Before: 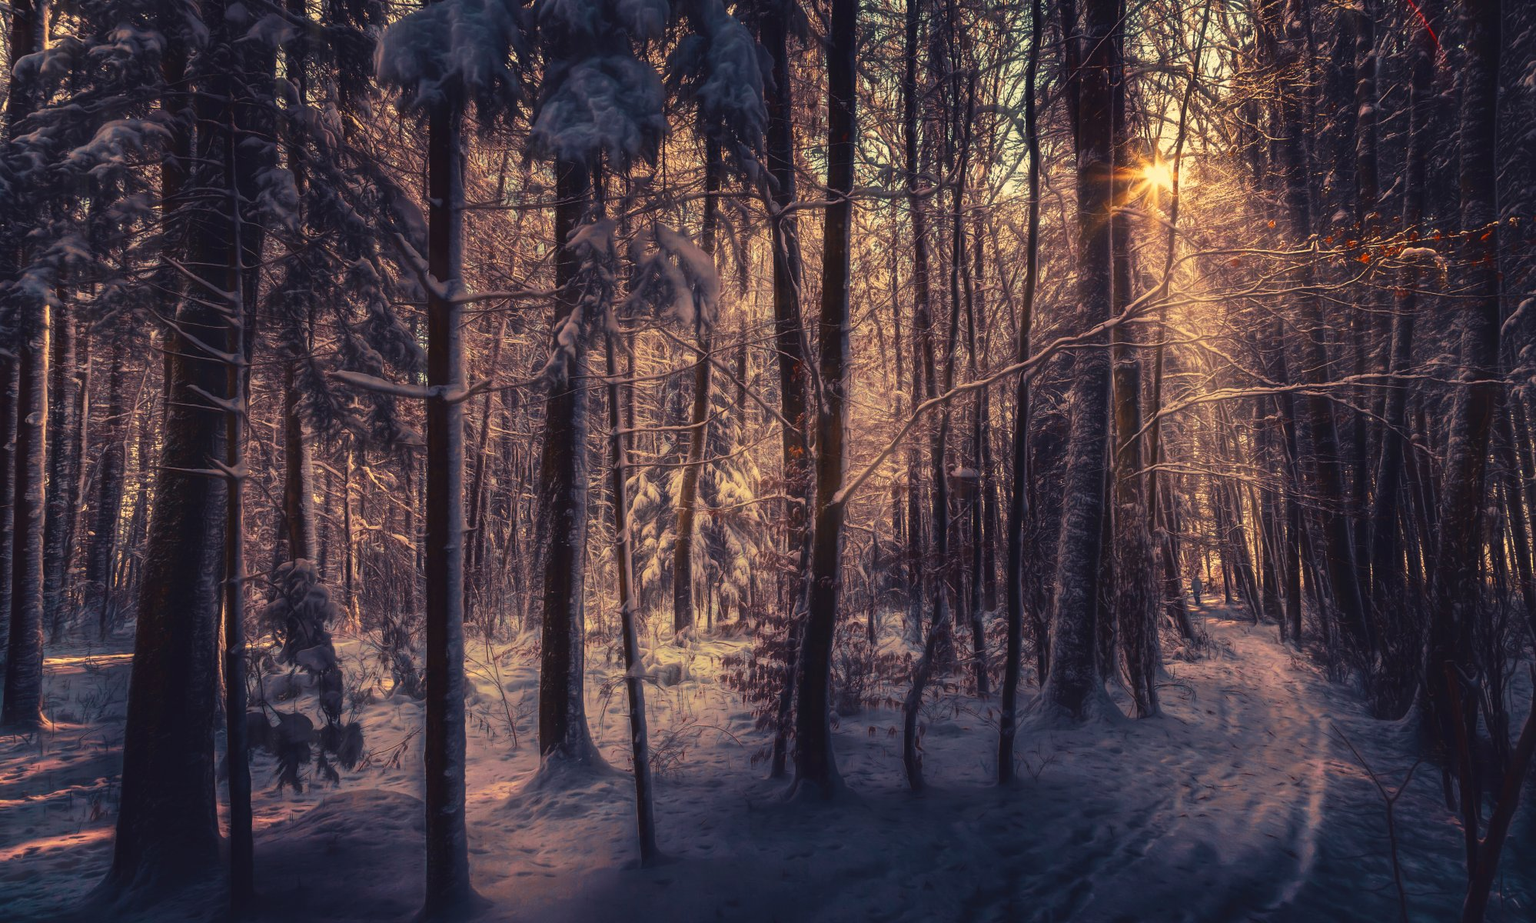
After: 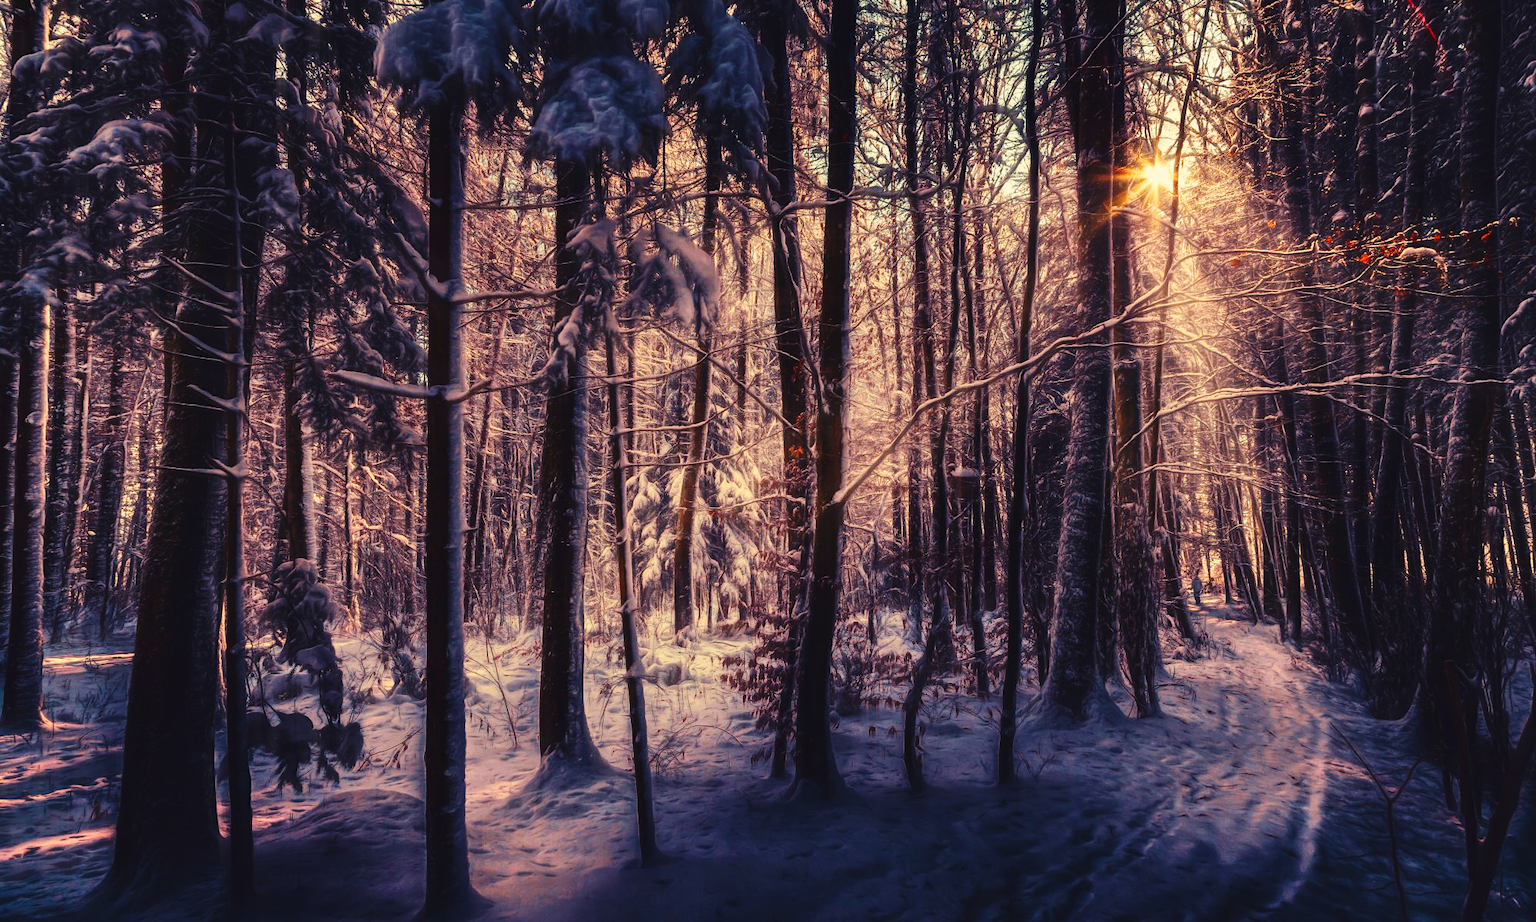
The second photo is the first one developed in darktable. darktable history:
shadows and highlights: shadows 29.26, highlights -28.98, low approximation 0.01, soften with gaussian
base curve: curves: ch0 [(0, 0) (0.036, 0.025) (0.121, 0.166) (0.206, 0.329) (0.605, 0.79) (1, 1)], preserve colors none
